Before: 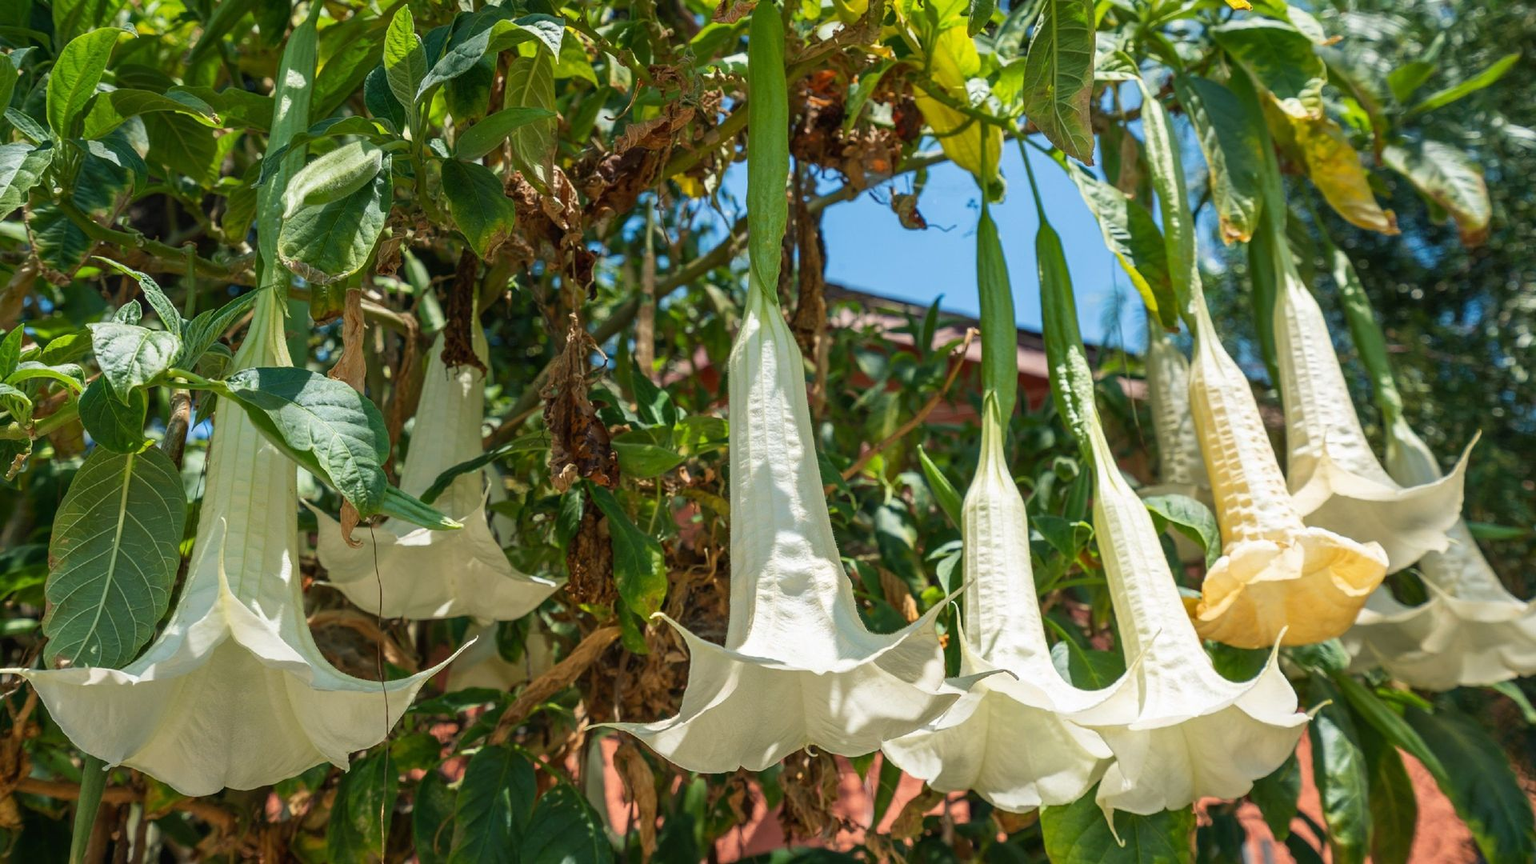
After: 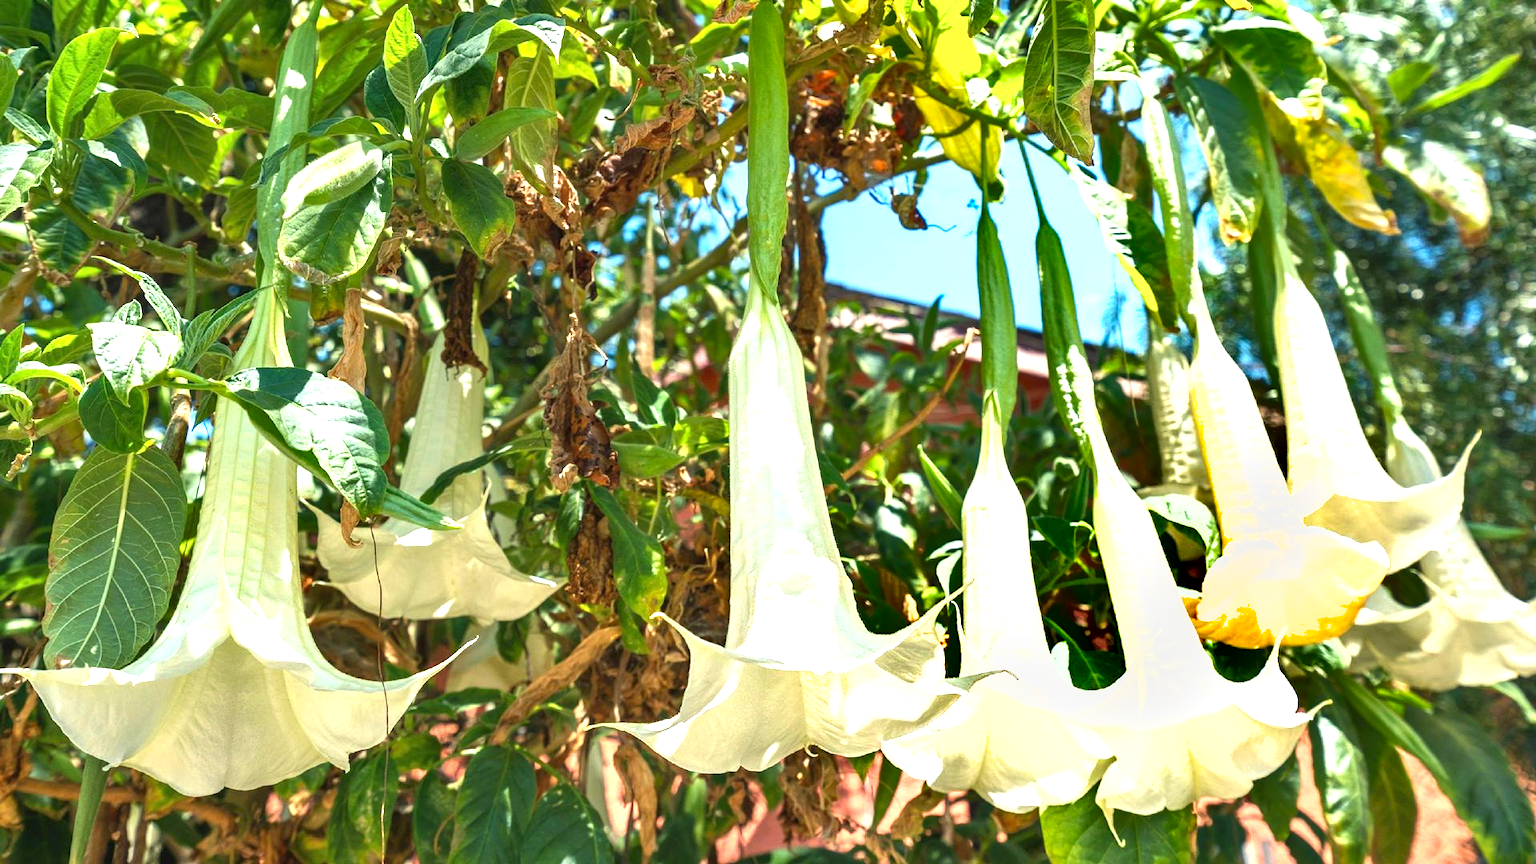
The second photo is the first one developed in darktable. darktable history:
shadows and highlights: soften with gaussian
exposure: black level correction 0, exposure 1.5 EV, compensate exposure bias true, compensate highlight preservation false
